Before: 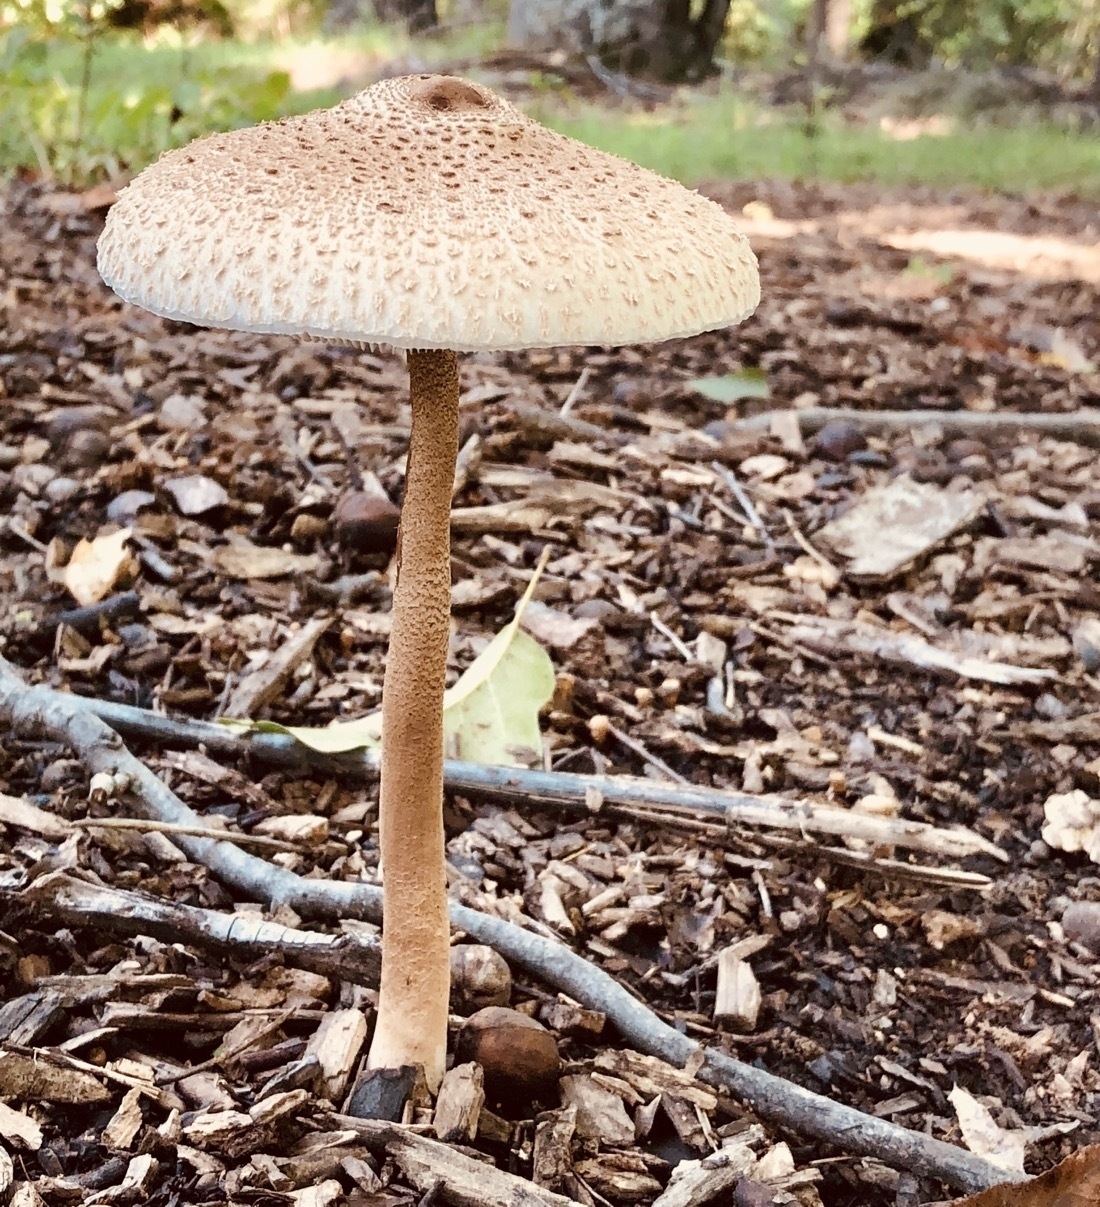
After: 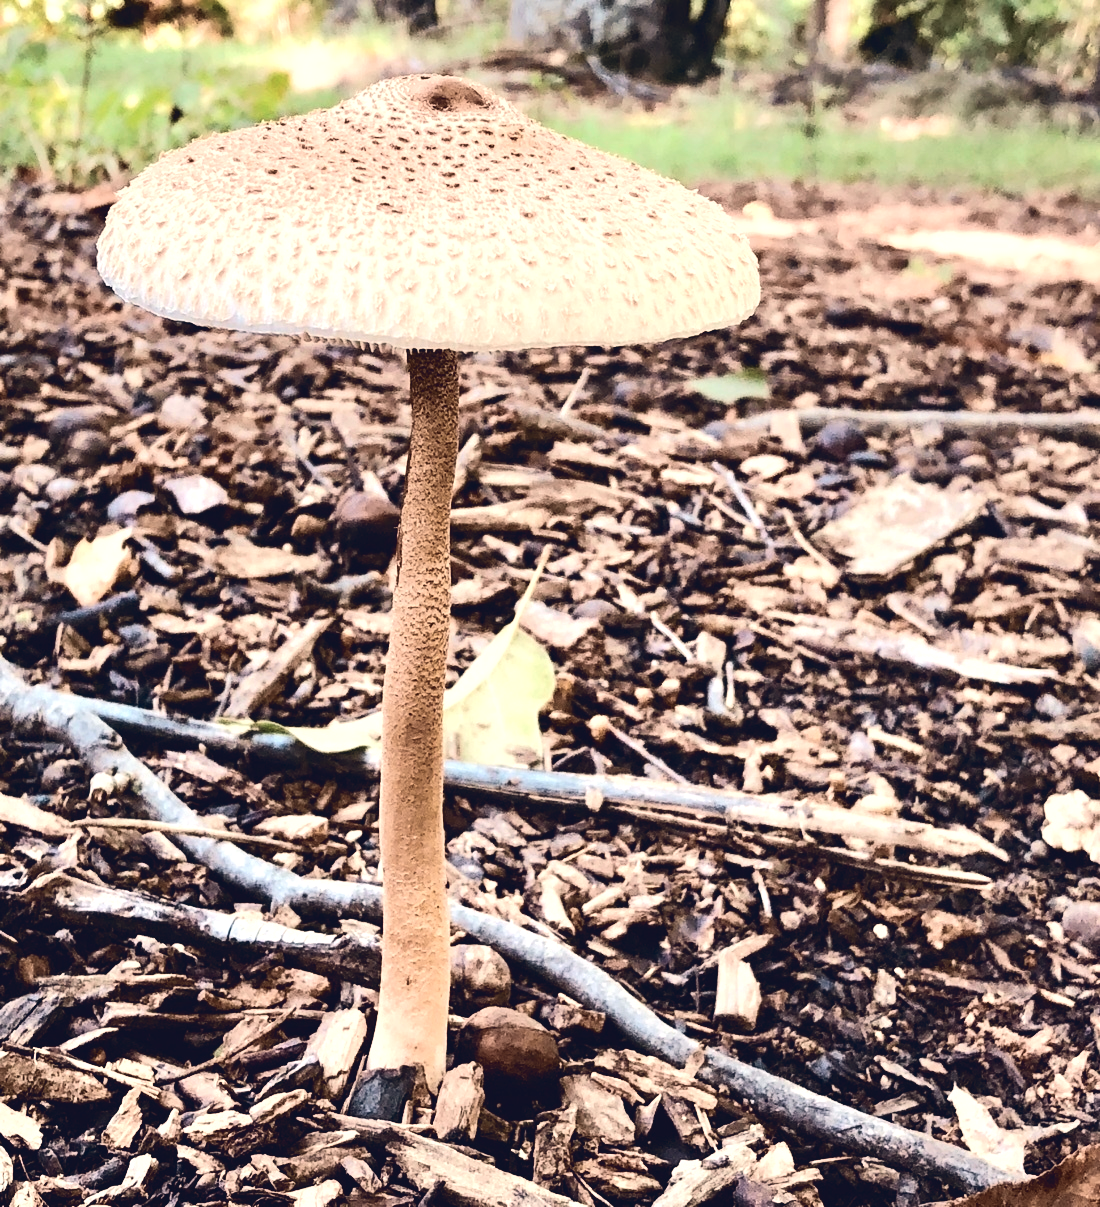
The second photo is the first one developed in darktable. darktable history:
color balance rgb: shadows lift › hue 87.51°, highlights gain › chroma 1.62%, highlights gain › hue 55.1°, global offset › chroma 0.1%, global offset › hue 253.66°, linear chroma grading › global chroma 0.5%
tone equalizer: -8 EV -0.75 EV, -7 EV -0.7 EV, -6 EV -0.6 EV, -5 EV -0.4 EV, -3 EV 0.4 EV, -2 EV 0.6 EV, -1 EV 0.7 EV, +0 EV 0.75 EV, edges refinement/feathering 500, mask exposure compensation -1.57 EV, preserve details no
tone curve: curves: ch0 [(0, 0.047) (0.15, 0.127) (0.46, 0.466) (0.751, 0.788) (1, 0.961)]; ch1 [(0, 0) (0.43, 0.408) (0.476, 0.469) (0.505, 0.501) (0.553, 0.557) (0.592, 0.58) (0.631, 0.625) (1, 1)]; ch2 [(0, 0) (0.505, 0.495) (0.55, 0.557) (0.583, 0.573) (1, 1)], color space Lab, independent channels, preserve colors none
